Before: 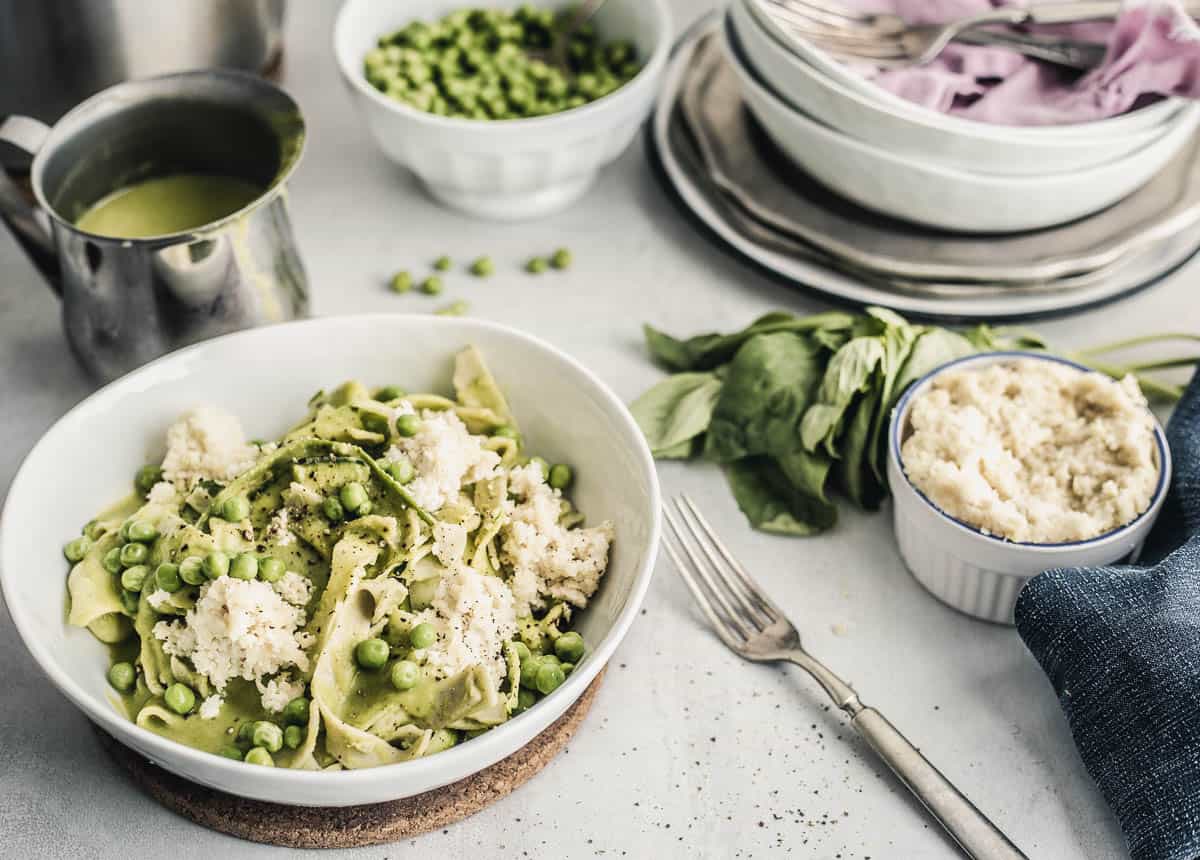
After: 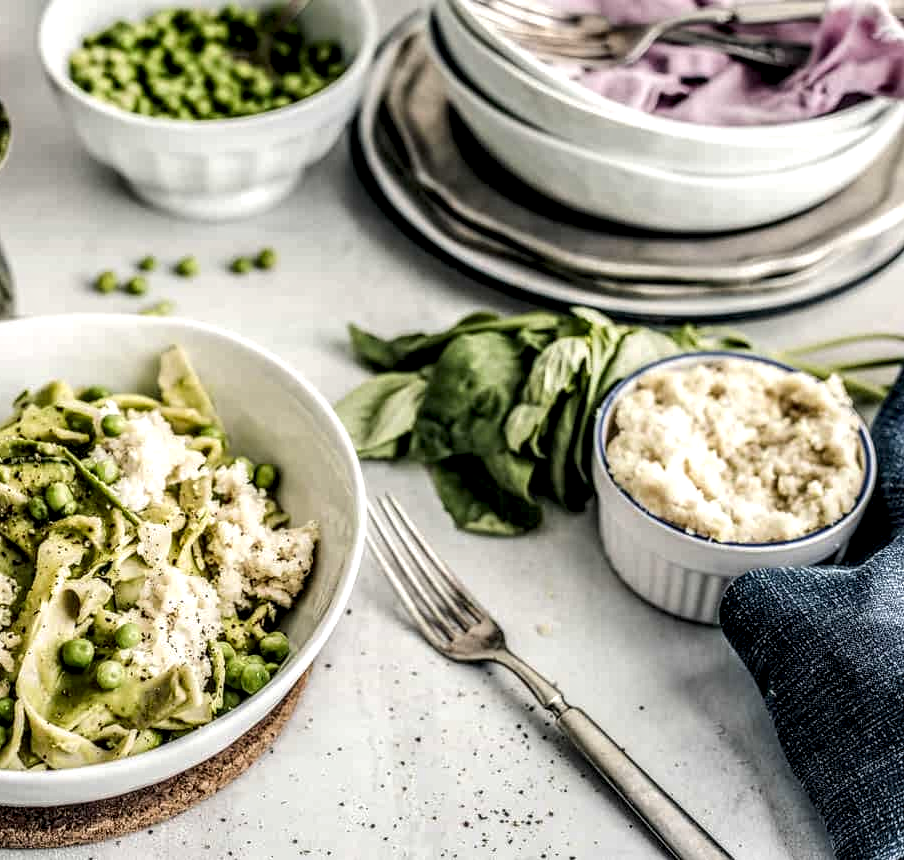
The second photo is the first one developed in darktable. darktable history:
local contrast: highlights 16%, detail 185%
crop and rotate: left 24.666%
color correction: highlights b* -0.009, saturation 1.11
